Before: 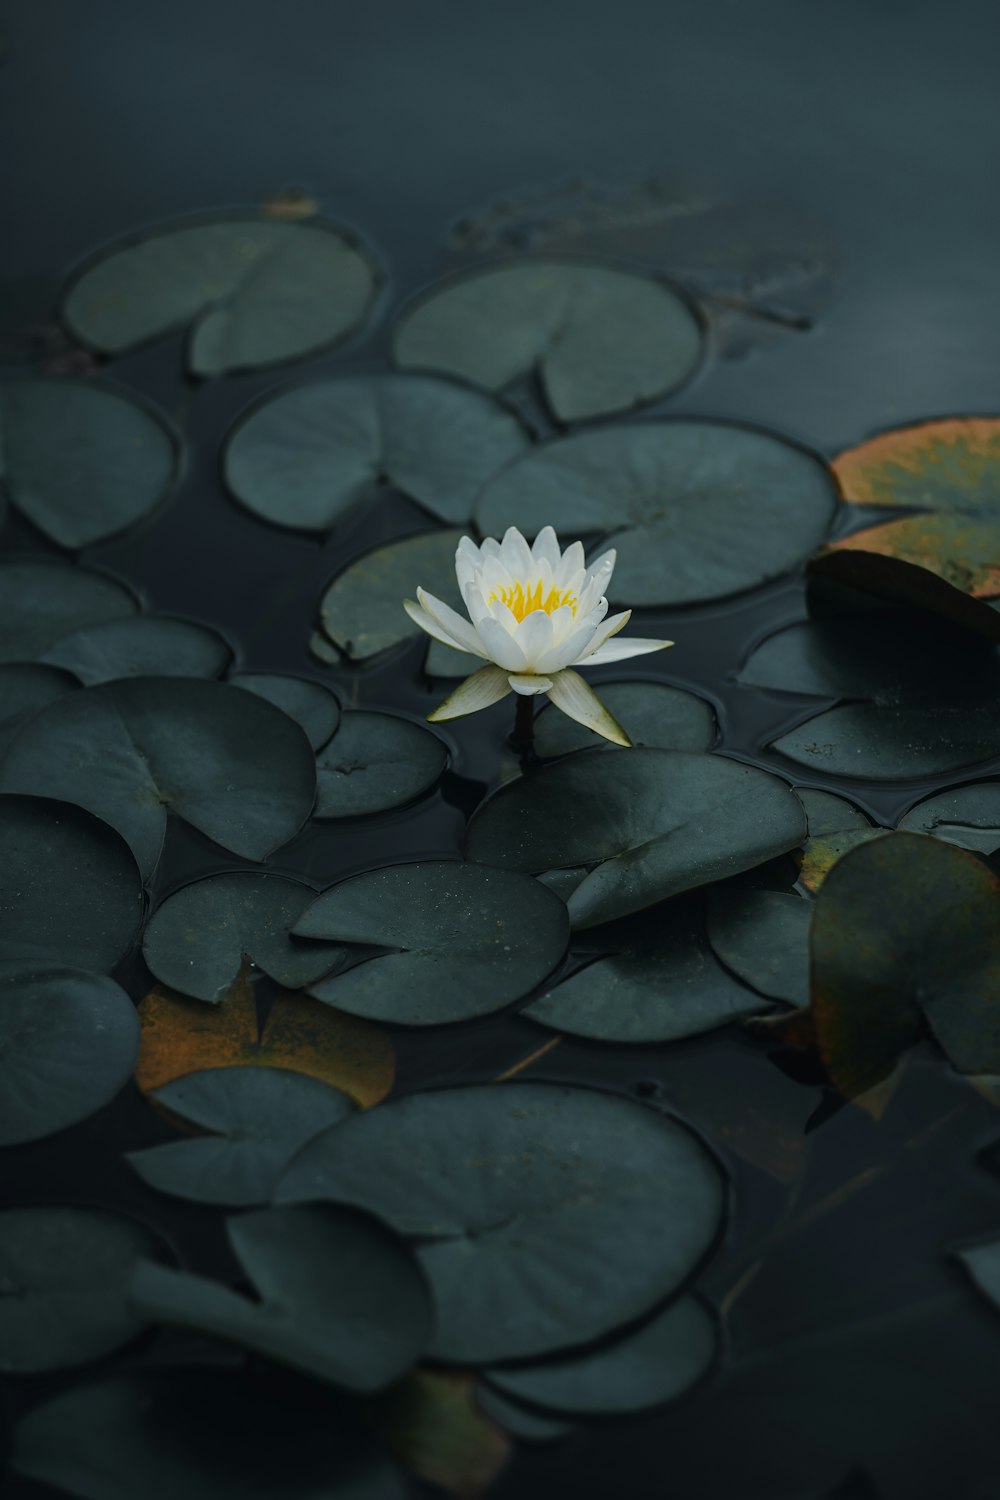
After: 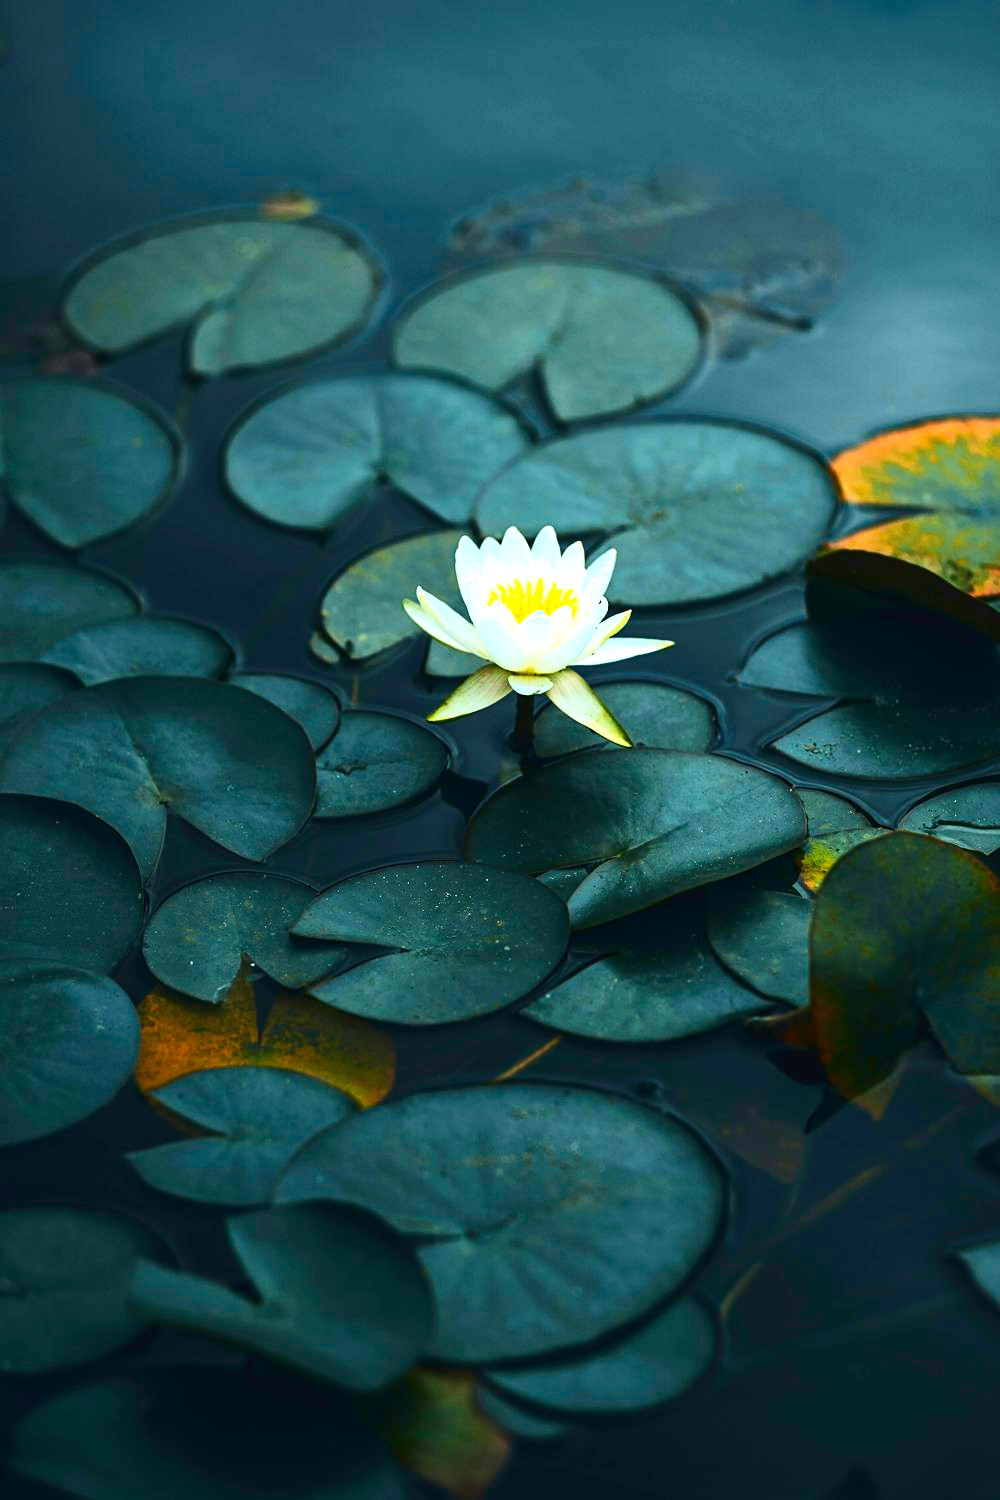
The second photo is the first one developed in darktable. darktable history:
contrast brightness saturation: contrast 0.26, brightness 0.02, saturation 0.87
sharpen: amount 0.2
exposure: exposure 1.5 EV, compensate highlight preservation false
